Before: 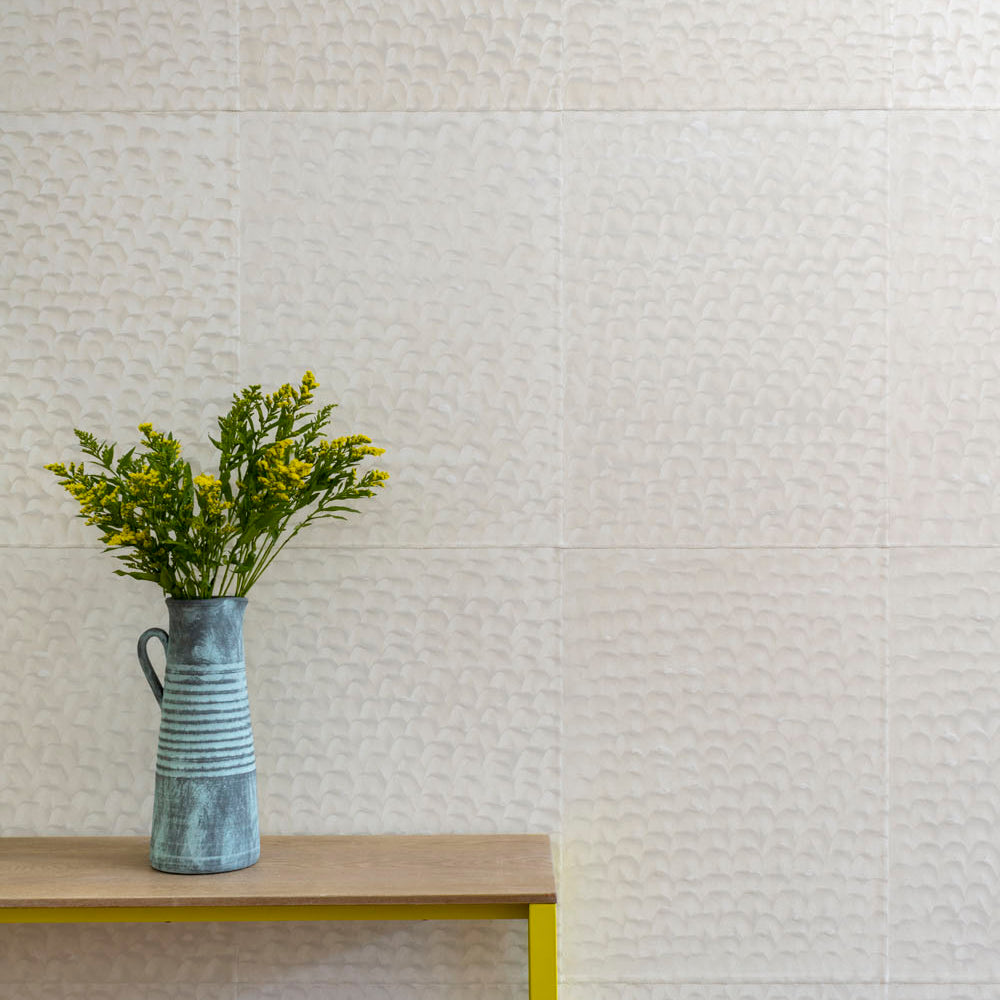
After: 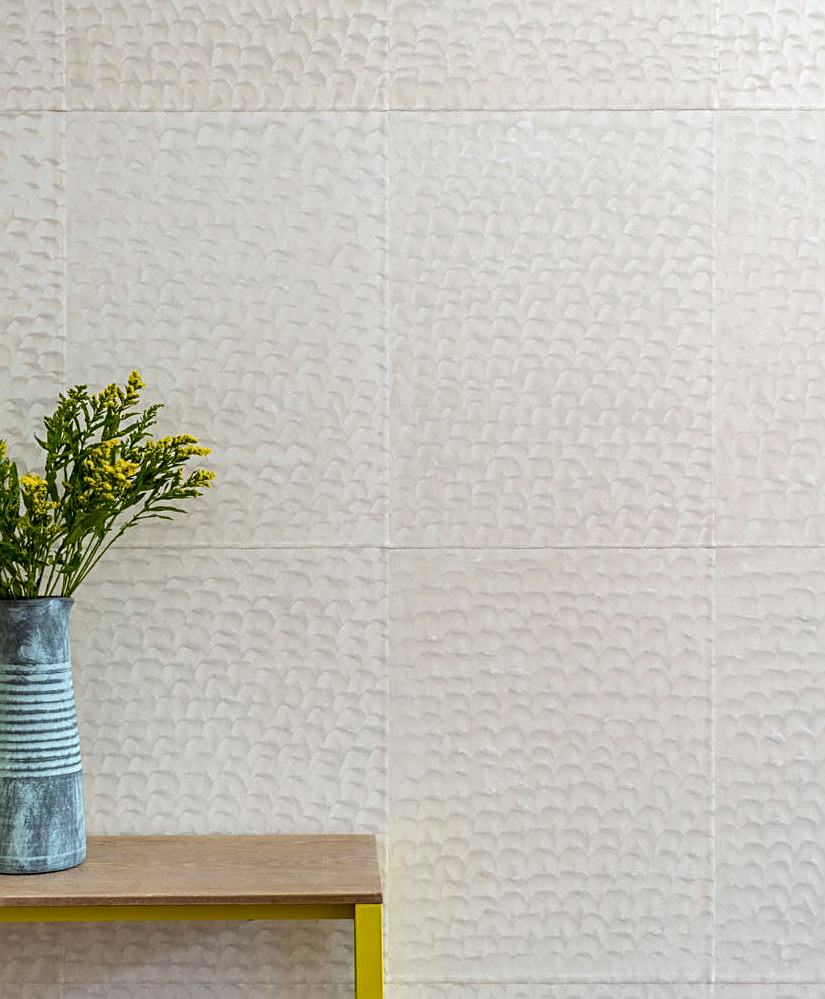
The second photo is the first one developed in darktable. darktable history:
crop: left 17.442%, bottom 0.046%
sharpen: radius 2.754
local contrast: on, module defaults
